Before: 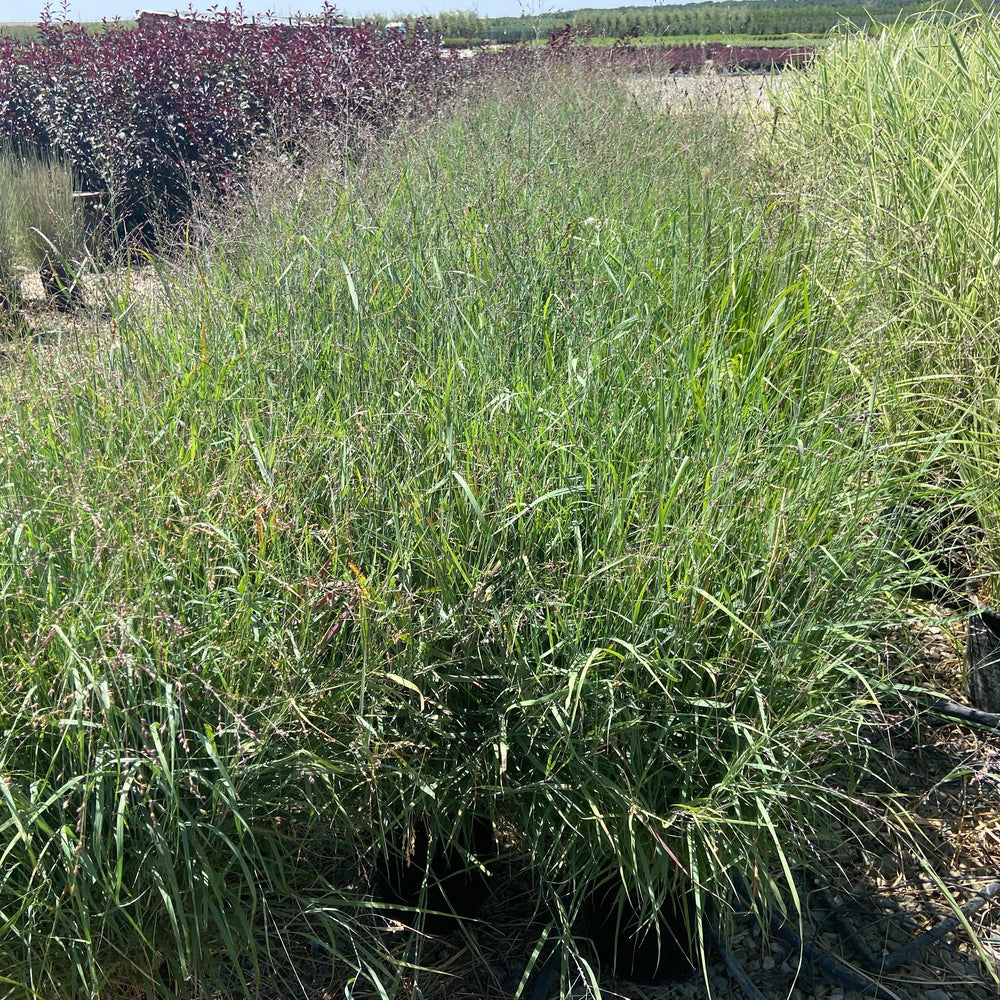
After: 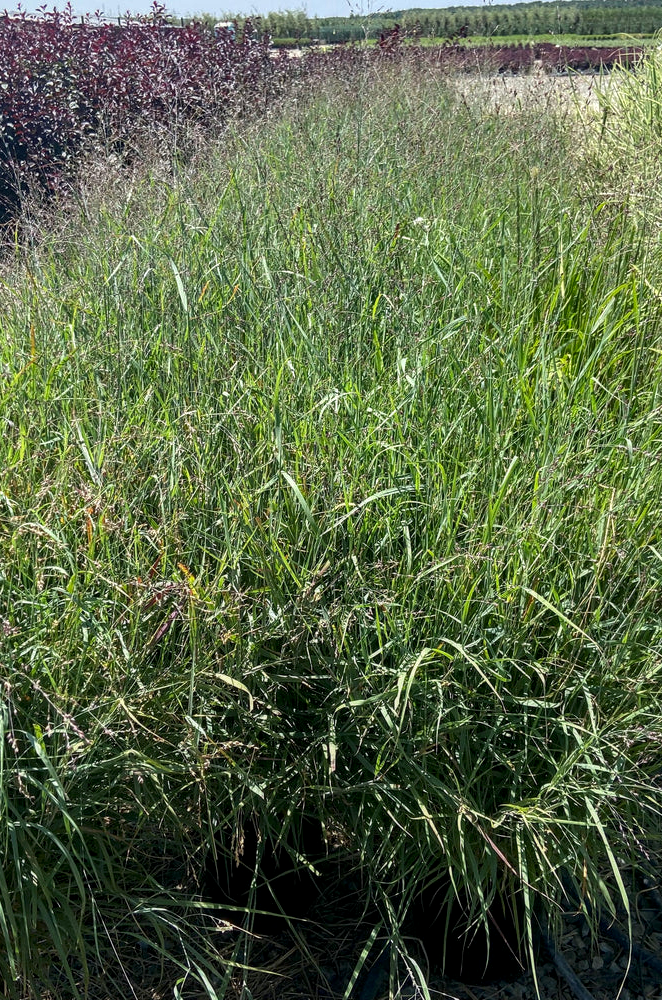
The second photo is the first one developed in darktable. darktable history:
contrast brightness saturation: brightness -0.086
crop: left 17.199%, right 16.506%
local contrast: on, module defaults
